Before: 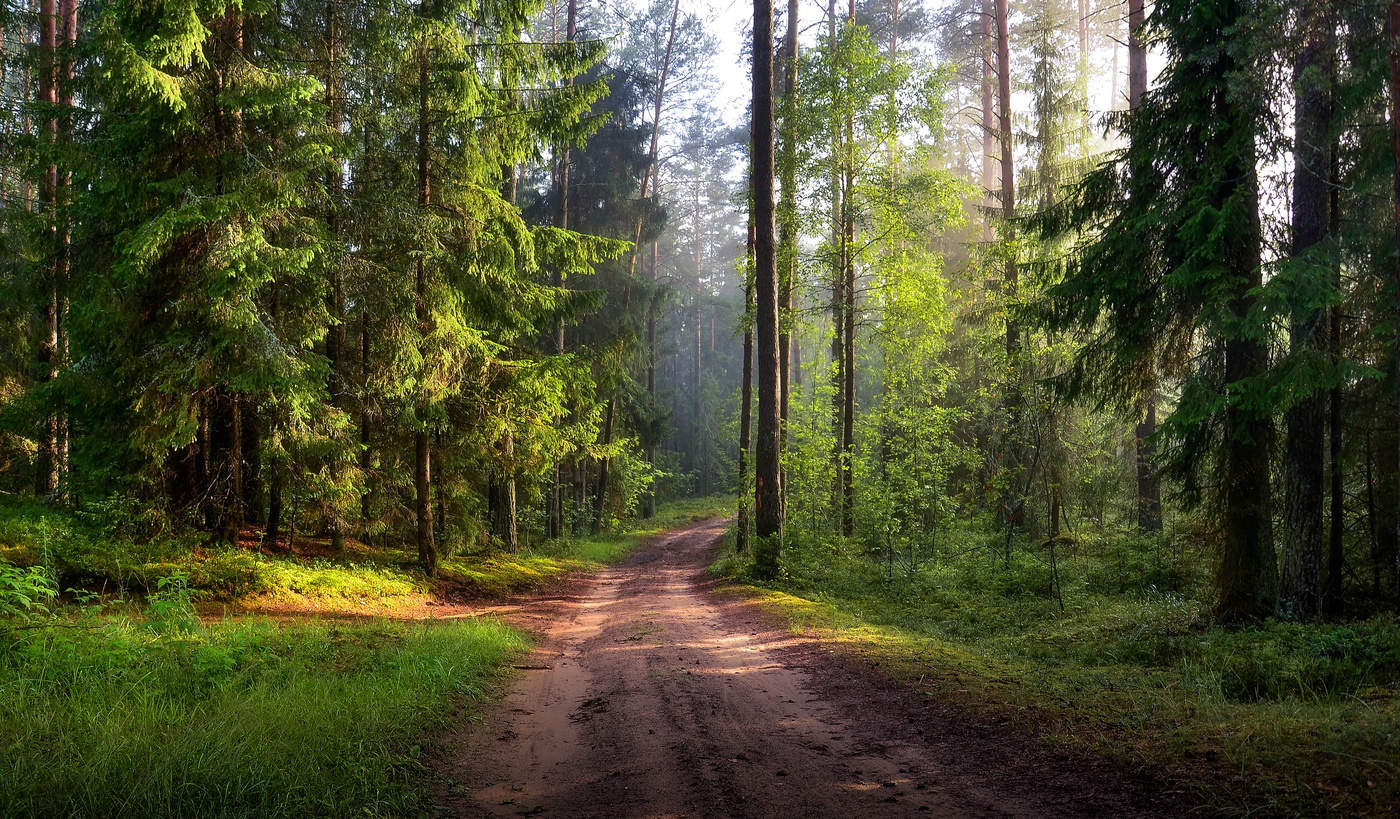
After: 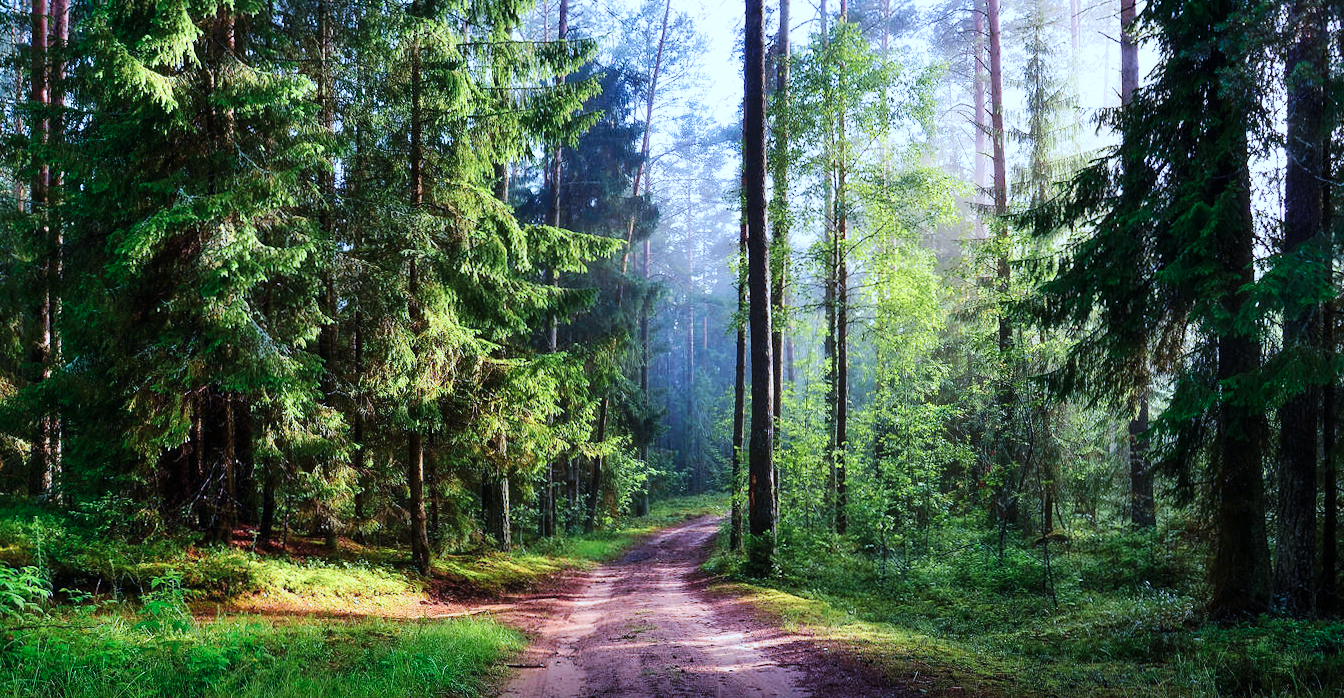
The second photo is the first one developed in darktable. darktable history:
base curve: curves: ch0 [(0, 0) (0.032, 0.025) (0.121, 0.166) (0.206, 0.329) (0.605, 0.79) (1, 1)], preserve colors none
color calibration: illuminant custom, x 0.39, y 0.392, temperature 3856.94 K
crop and rotate: angle 0.2°, left 0.275%, right 3.127%, bottom 14.18%
color correction: highlights a* -0.772, highlights b* -8.92
